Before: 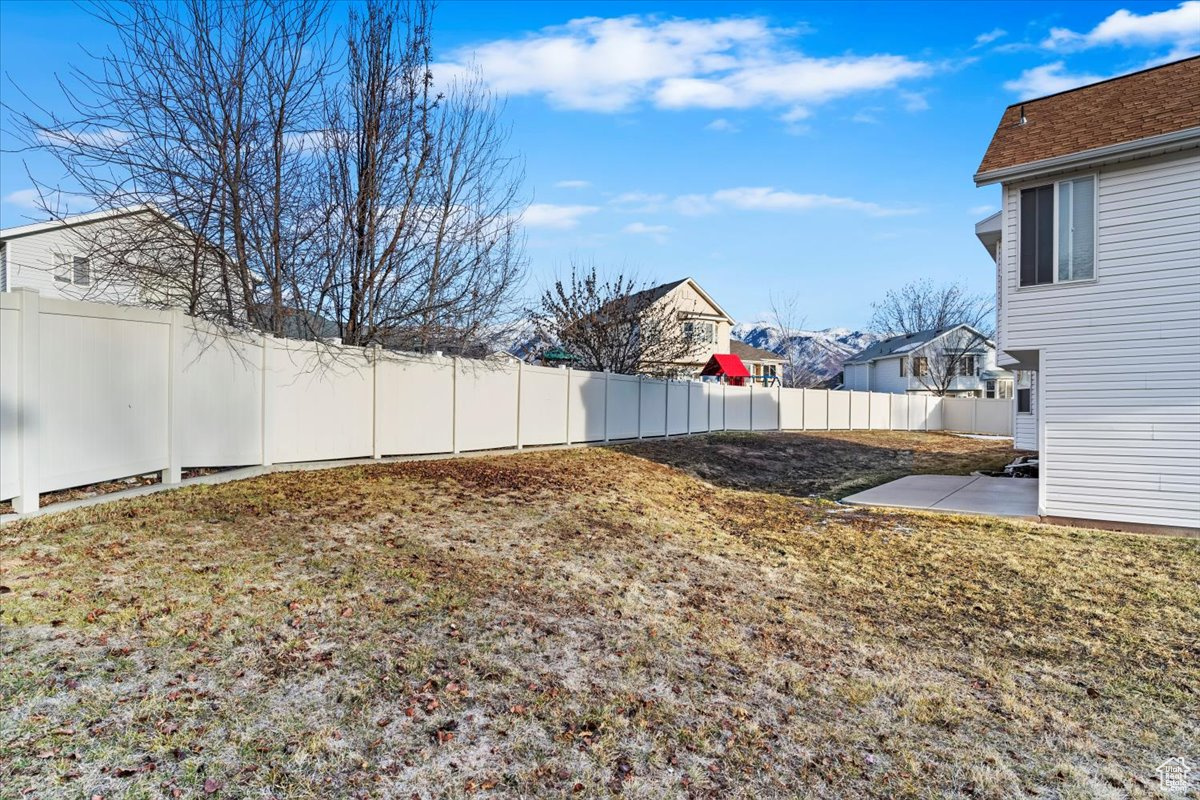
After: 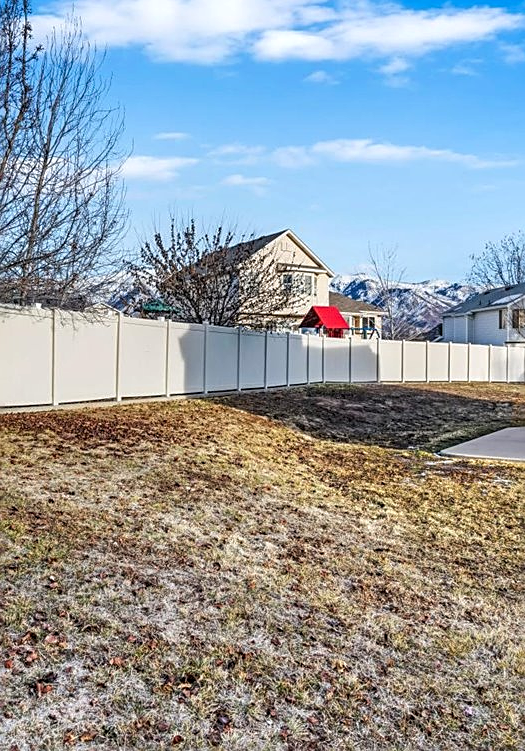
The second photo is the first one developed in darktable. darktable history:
crop: left 33.42%, top 6.04%, right 22.83%
local contrast: on, module defaults
sharpen: on, module defaults
